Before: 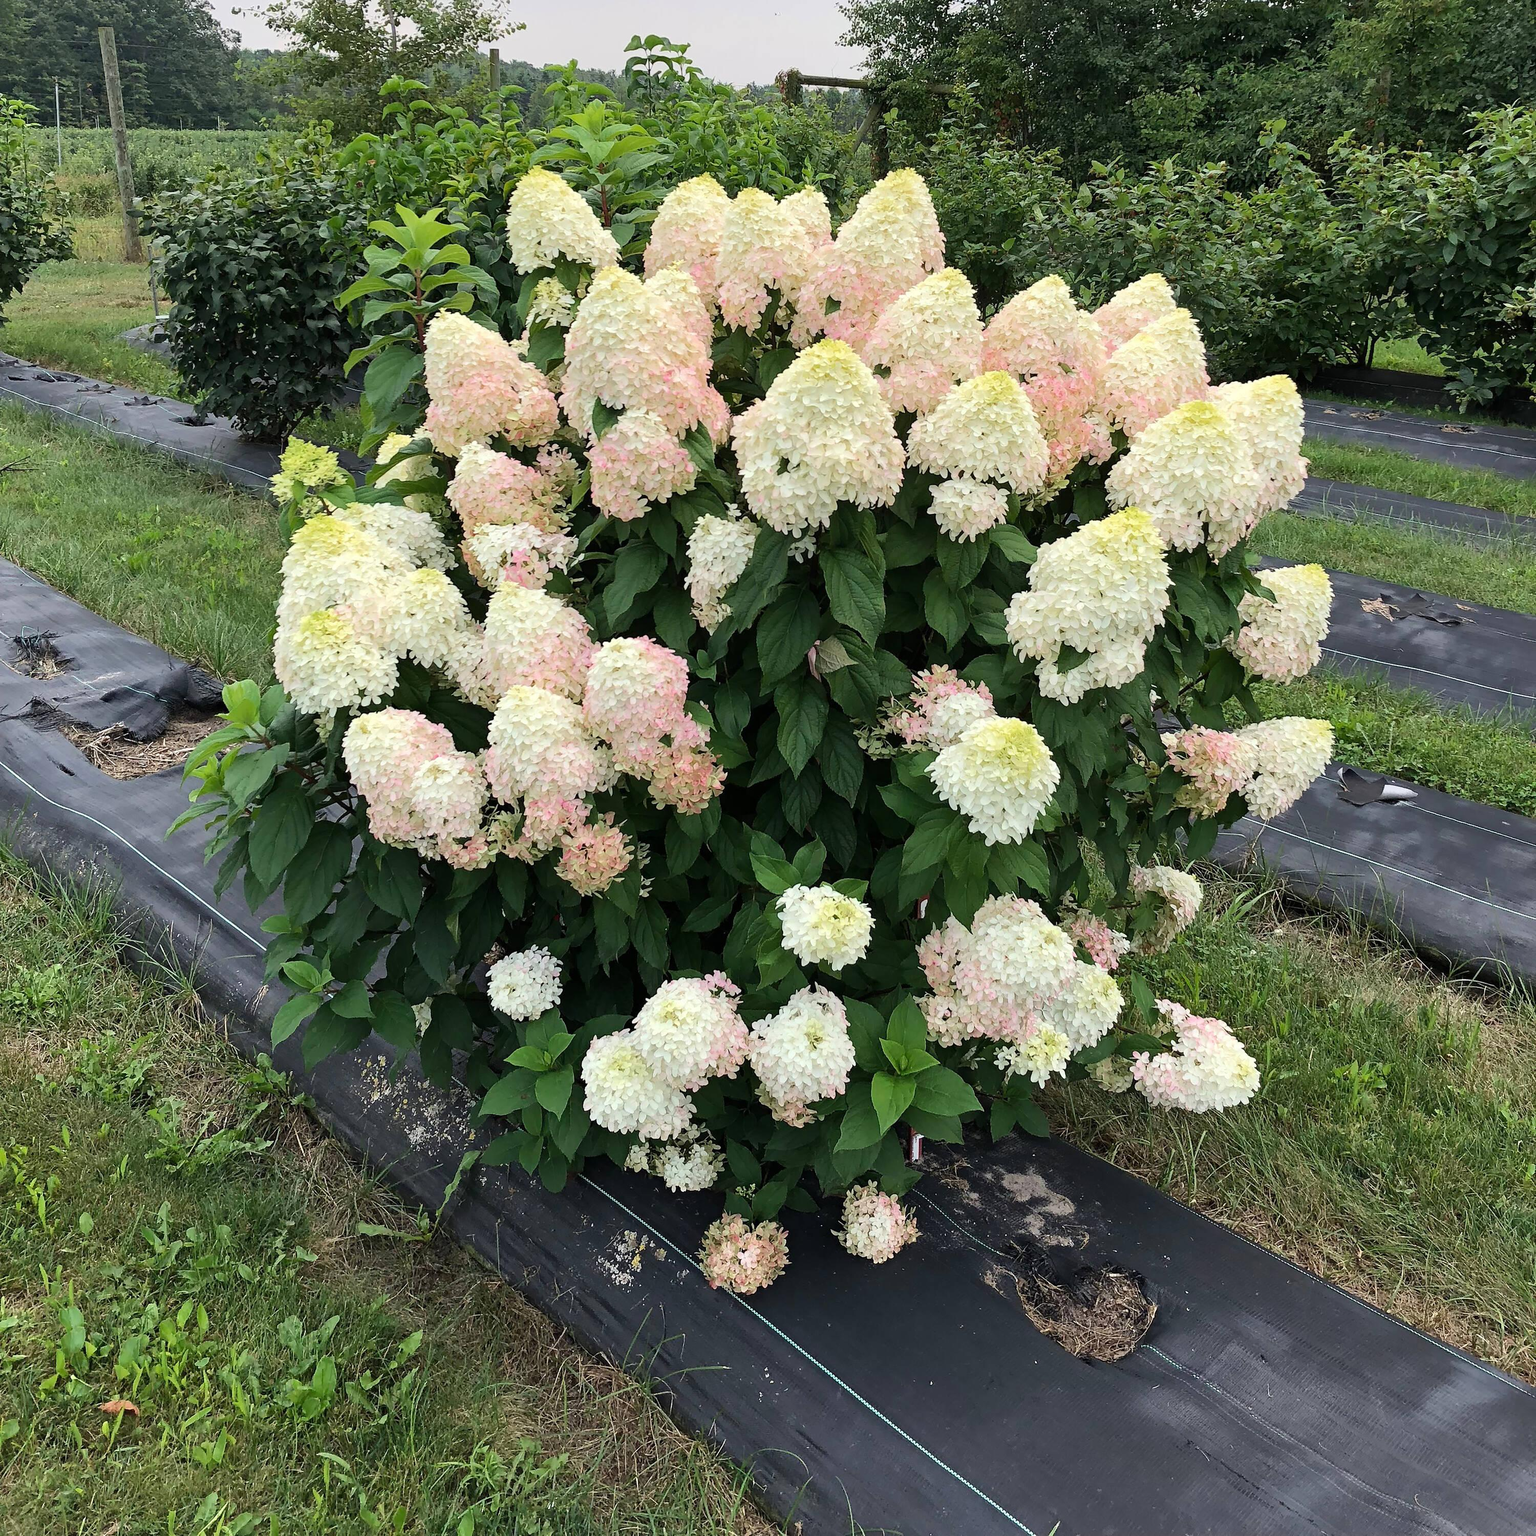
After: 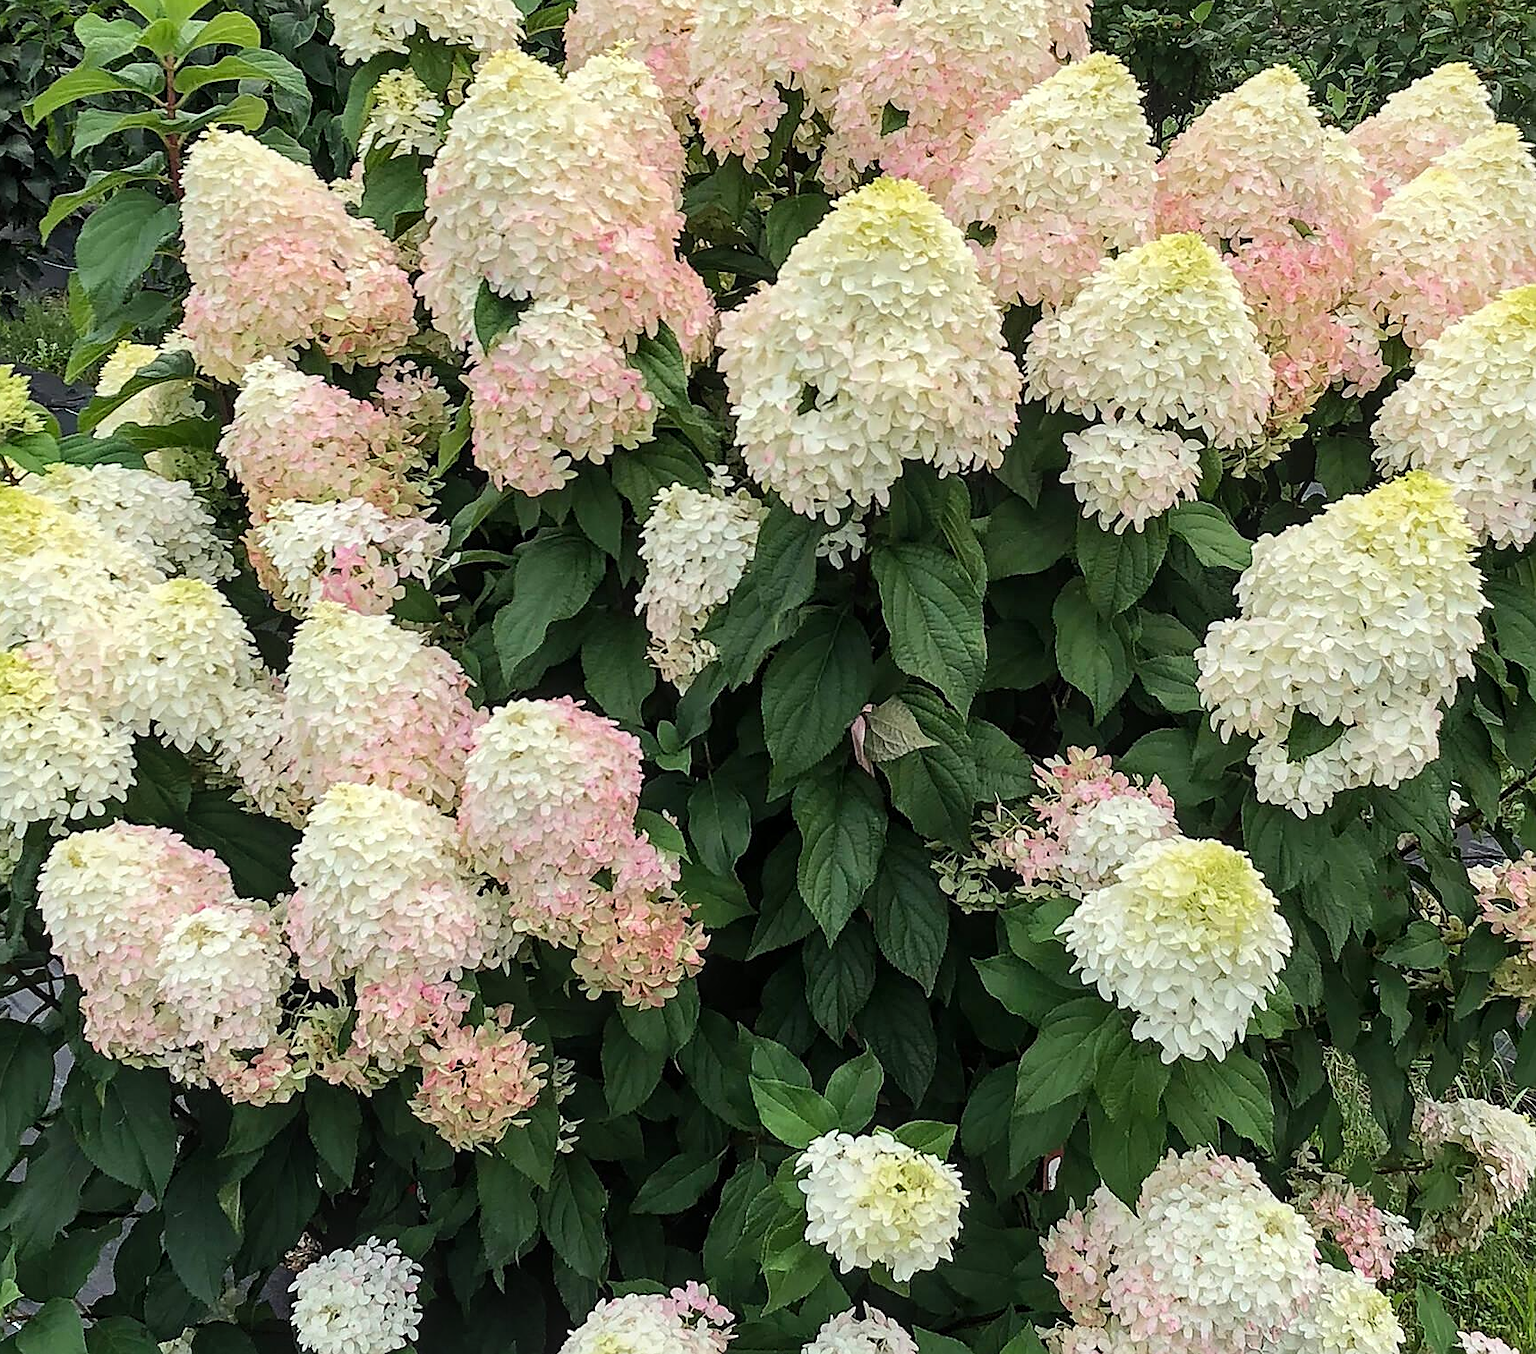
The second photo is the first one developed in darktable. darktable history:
crop: left 20.932%, top 15.471%, right 21.848%, bottom 34.081%
local contrast: on, module defaults
sharpen: on, module defaults
